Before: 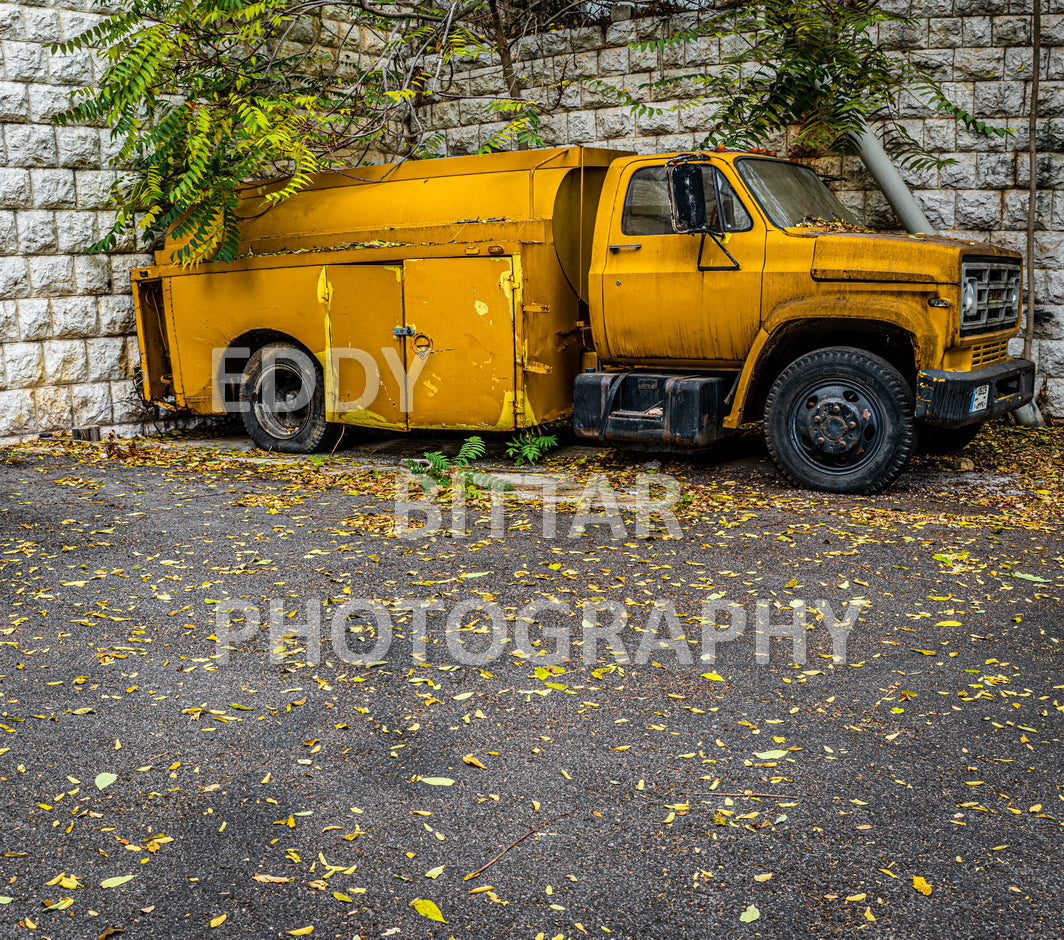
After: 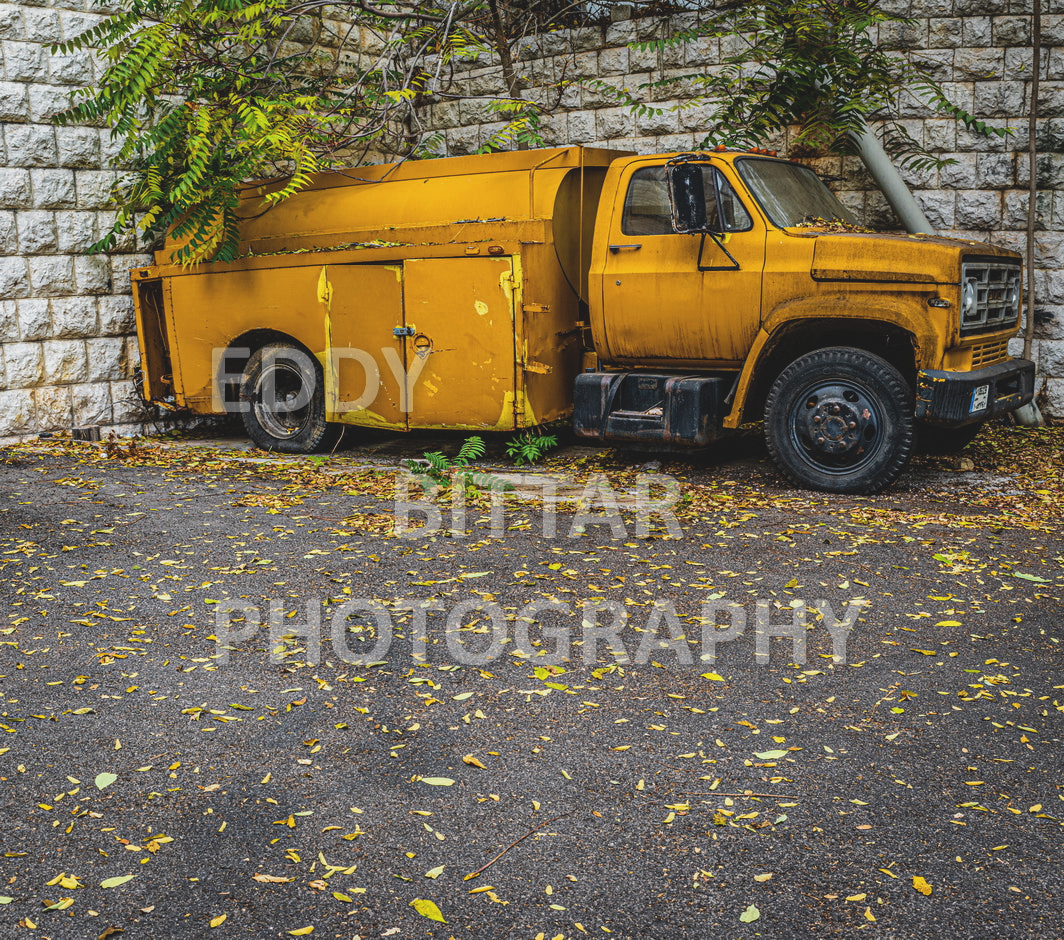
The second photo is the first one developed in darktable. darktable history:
exposure: black level correction -0.013, exposure -0.187 EV, compensate exposure bias true, compensate highlight preservation false
